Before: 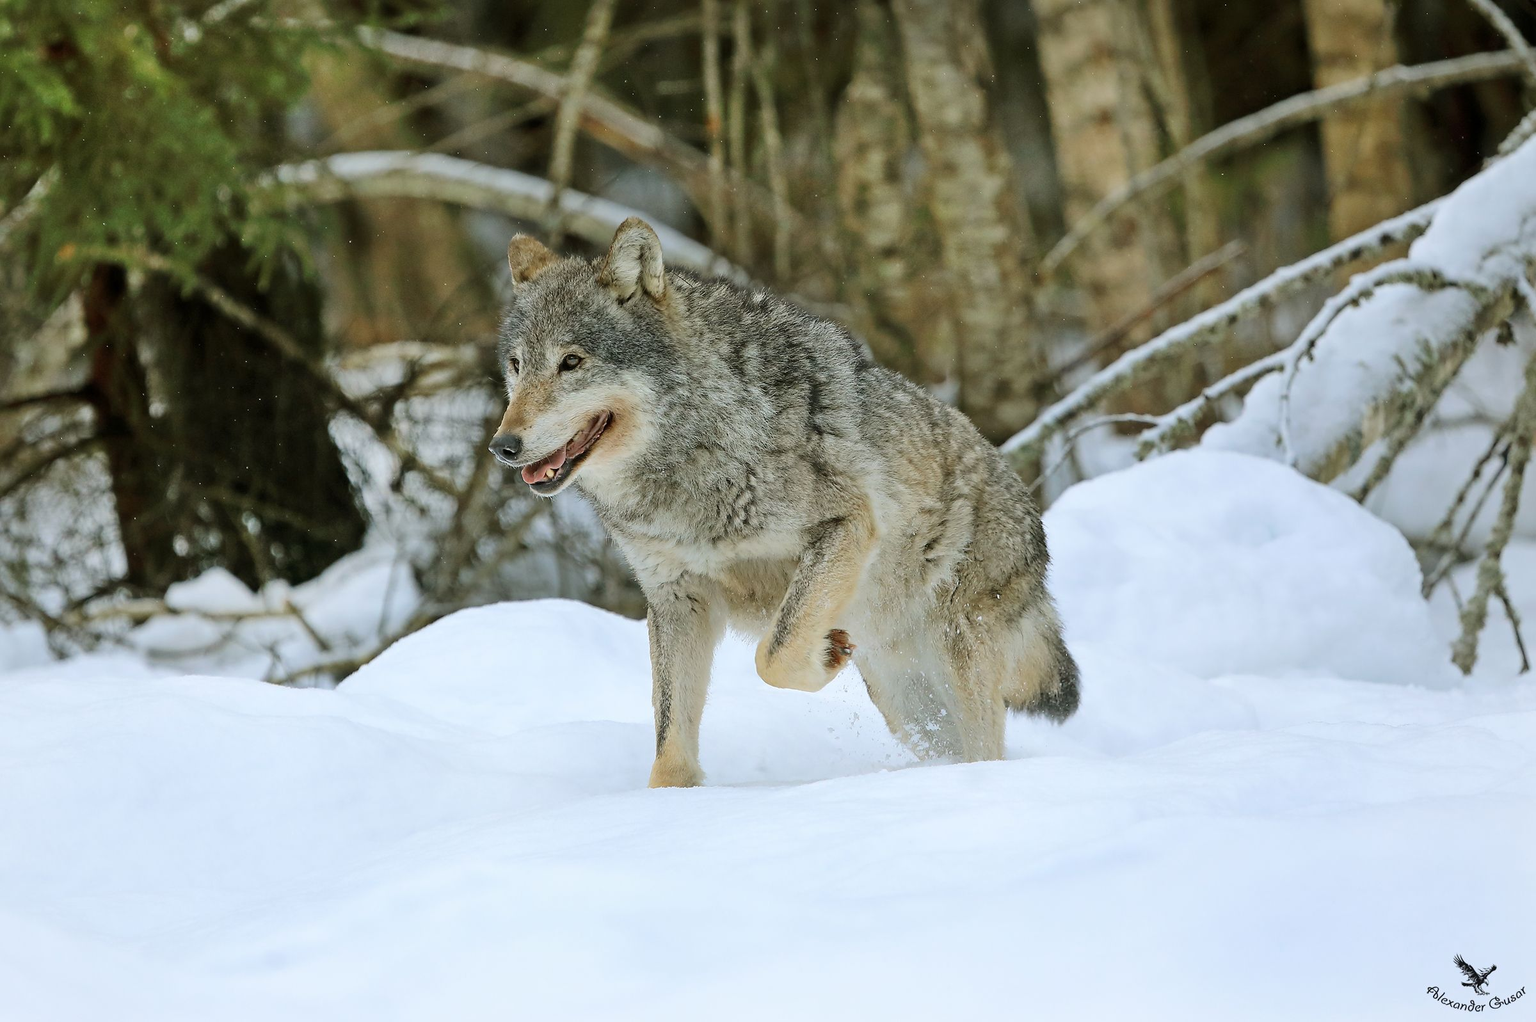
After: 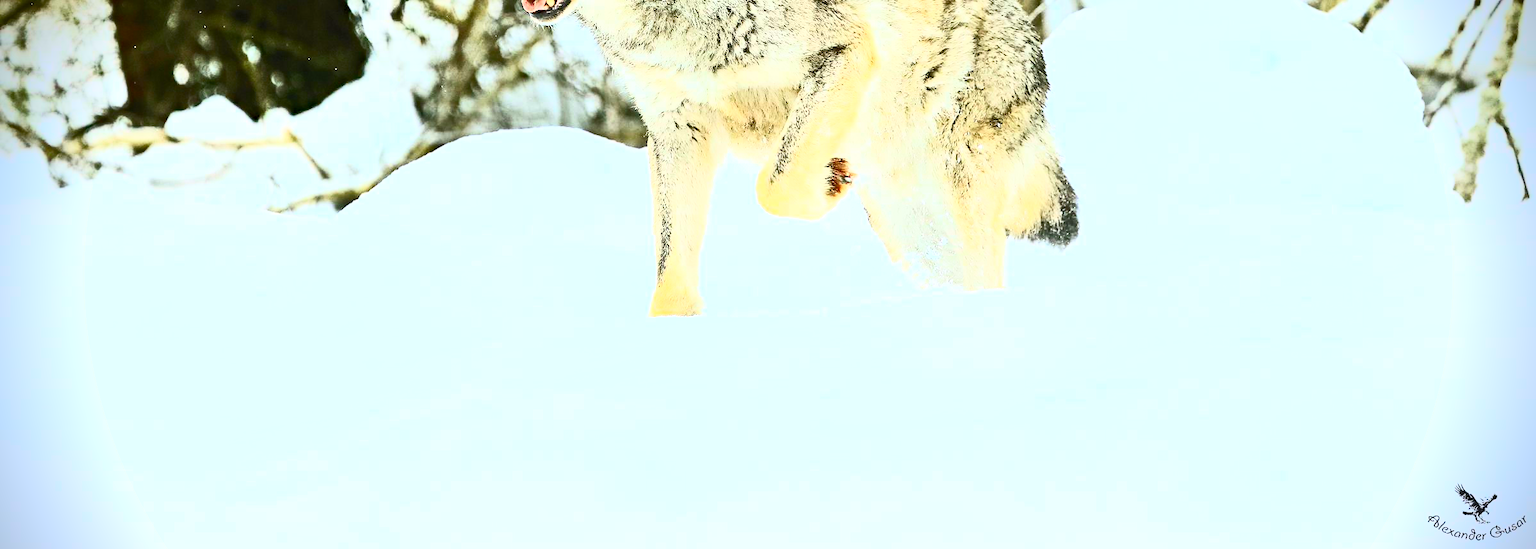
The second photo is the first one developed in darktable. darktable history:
crop and rotate: top 46.193%, right 0.033%
haze removal: compatibility mode true, adaptive false
color correction: highlights b* 0.063, saturation 0.993
exposure: black level correction 0, exposure 0.593 EV, compensate highlight preservation false
contrast brightness saturation: contrast 0.847, brightness 0.585, saturation 0.601
vignetting: fall-off start 89.07%, fall-off radius 44.43%, brightness -0.999, saturation 0.495, width/height ratio 1.164, unbound false
